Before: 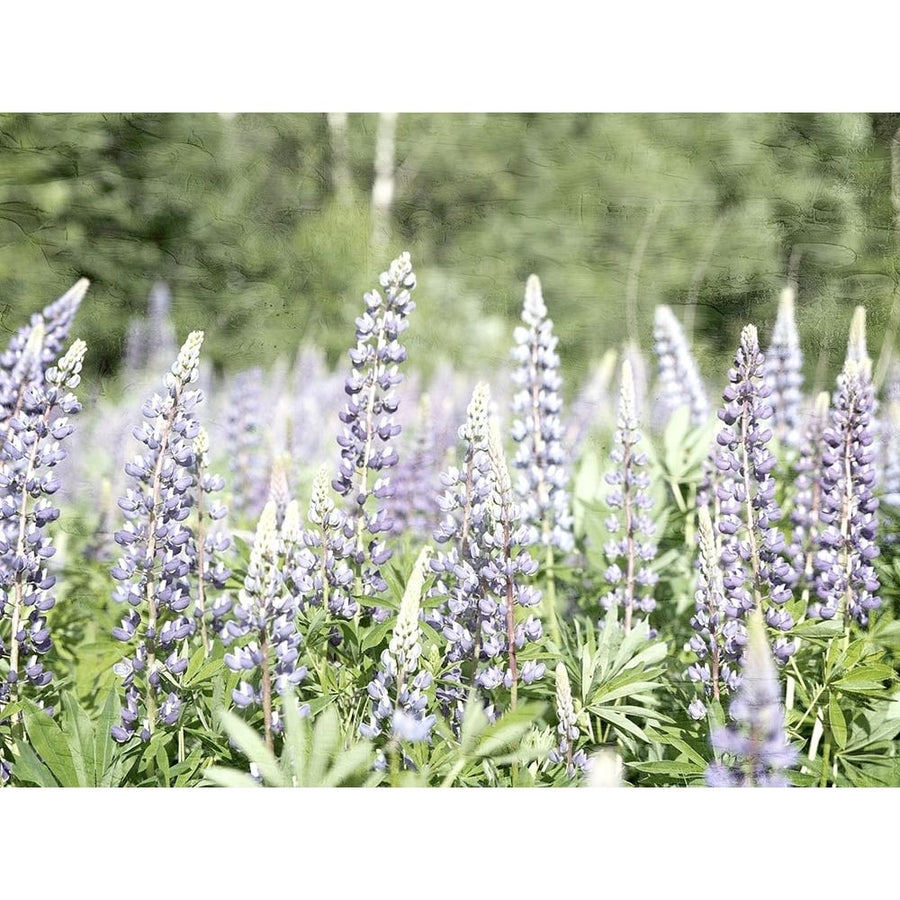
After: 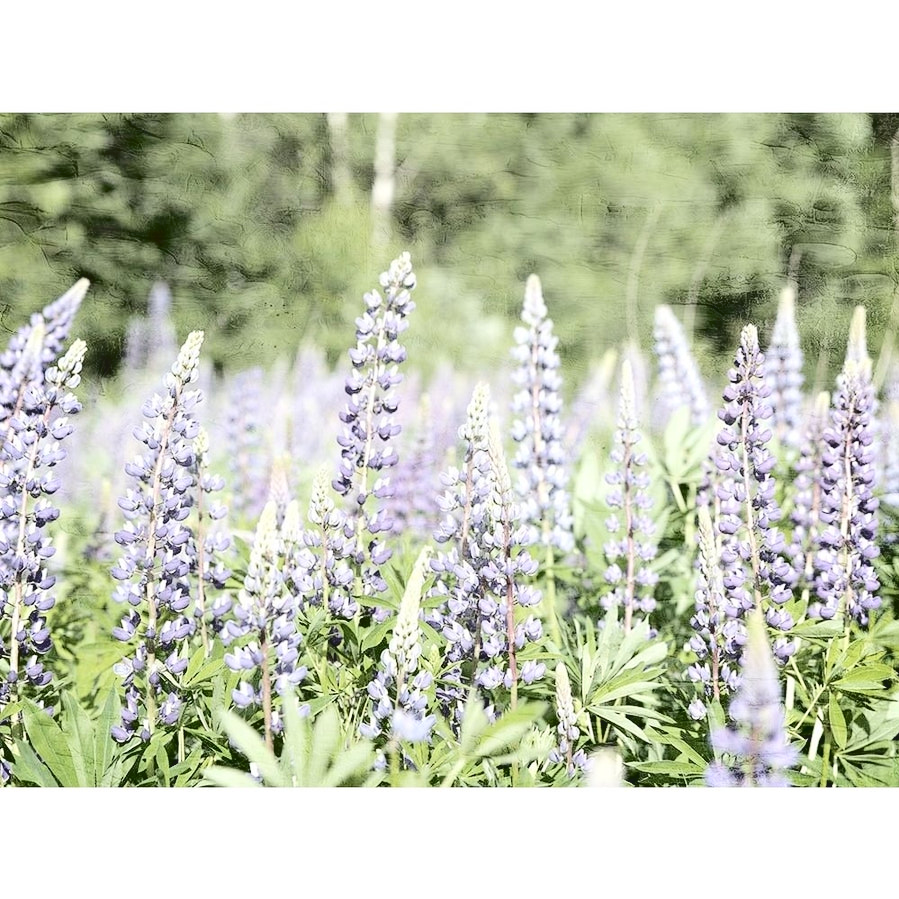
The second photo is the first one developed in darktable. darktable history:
tone equalizer: on, module defaults
tone curve: curves: ch0 [(0, 0) (0.003, 0.084) (0.011, 0.084) (0.025, 0.084) (0.044, 0.084) (0.069, 0.085) (0.1, 0.09) (0.136, 0.1) (0.177, 0.119) (0.224, 0.144) (0.277, 0.205) (0.335, 0.298) (0.399, 0.417) (0.468, 0.525) (0.543, 0.631) (0.623, 0.72) (0.709, 0.8) (0.801, 0.867) (0.898, 0.934) (1, 1)], color space Lab, independent channels, preserve colors none
crop: left 0.019%
